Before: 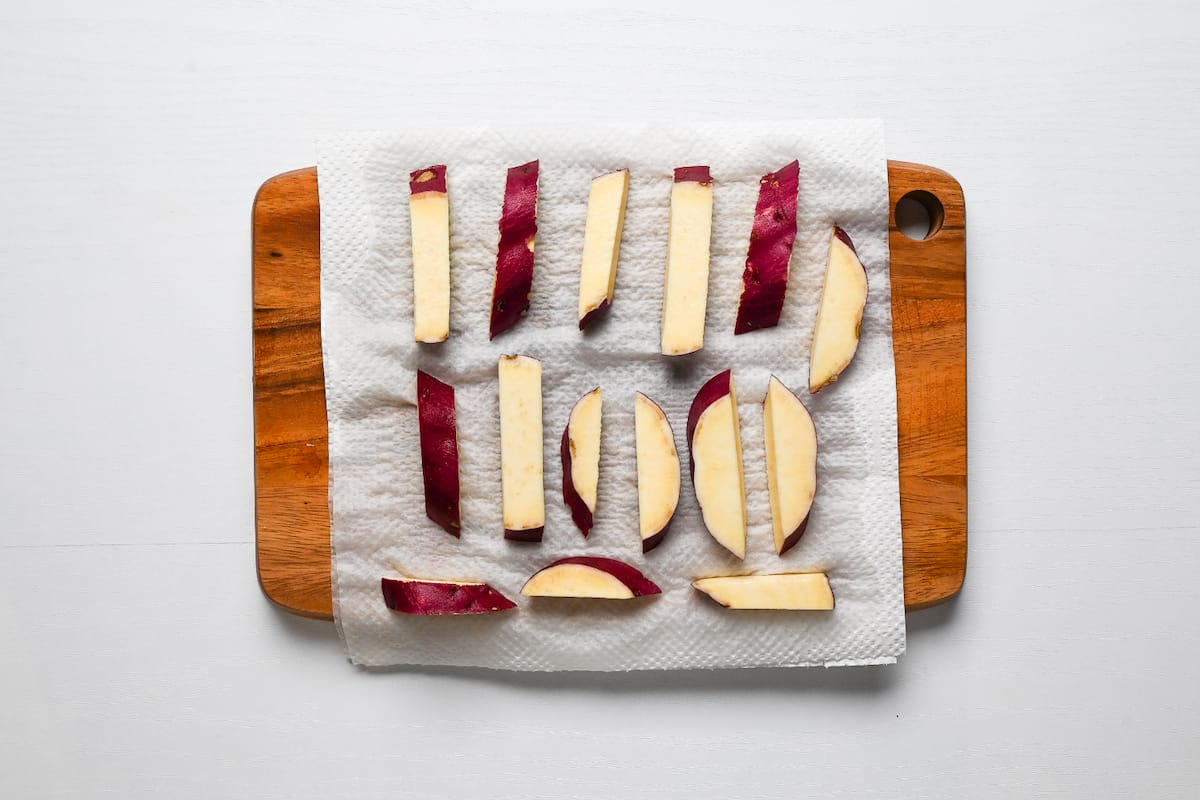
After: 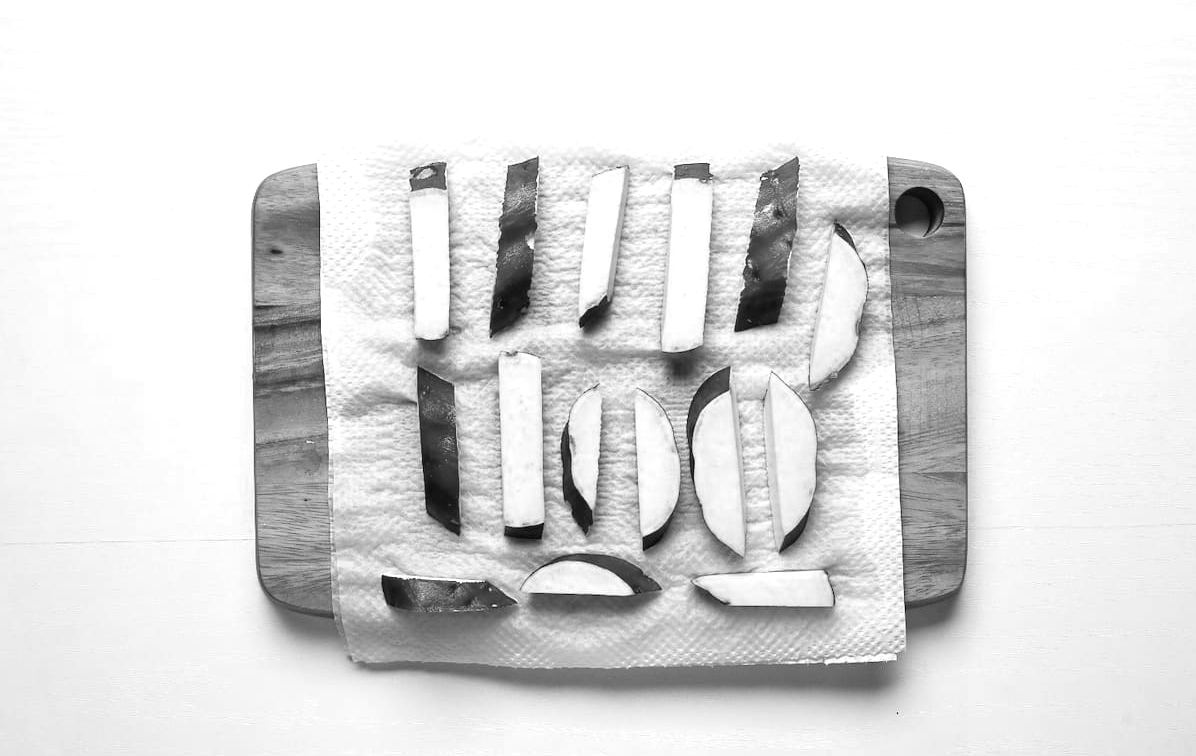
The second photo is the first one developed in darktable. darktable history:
color zones: curves: ch0 [(0.004, 0.588) (0.116, 0.636) (0.259, 0.476) (0.423, 0.464) (0.75, 0.5)]; ch1 [(0, 0) (0.143, 0) (0.286, 0) (0.429, 0) (0.571, 0) (0.714, 0) (0.857, 0)]
crop: top 0.448%, right 0.264%, bottom 5.045%
color correction: highlights a* 17.94, highlights b* 35.39, shadows a* 1.48, shadows b* 6.42, saturation 1.01
